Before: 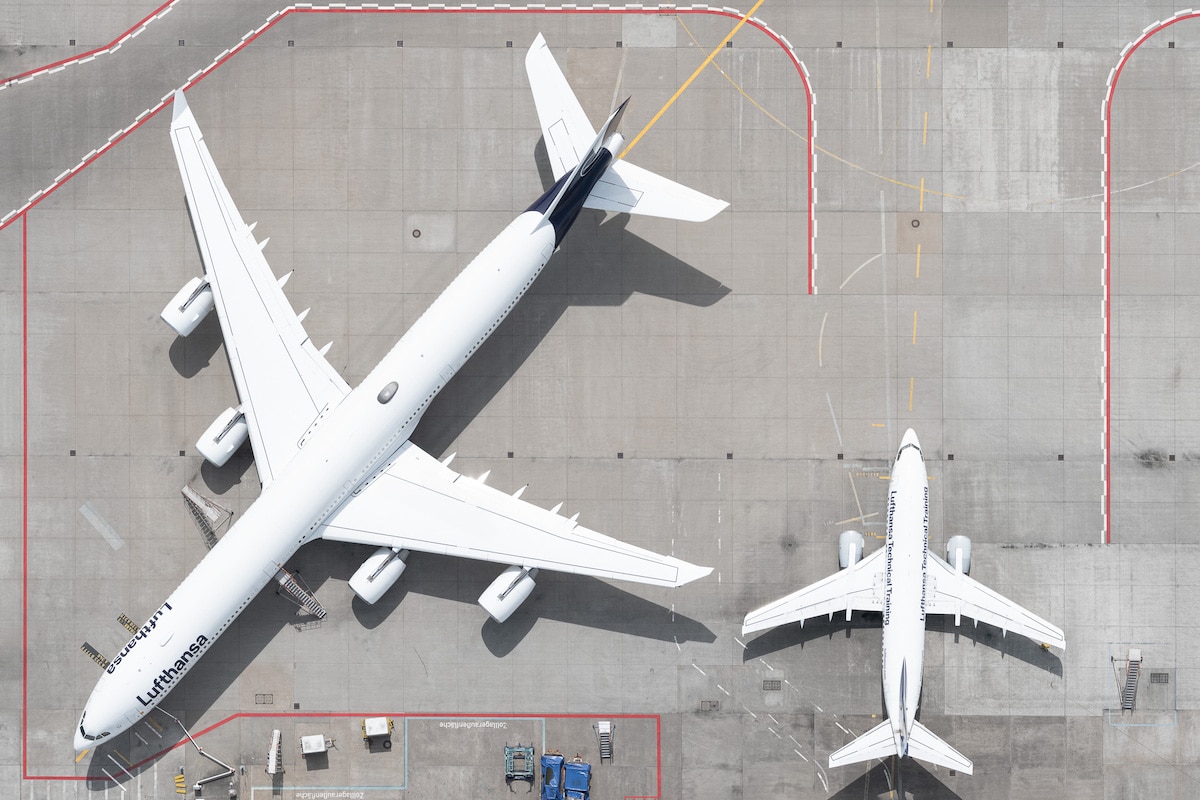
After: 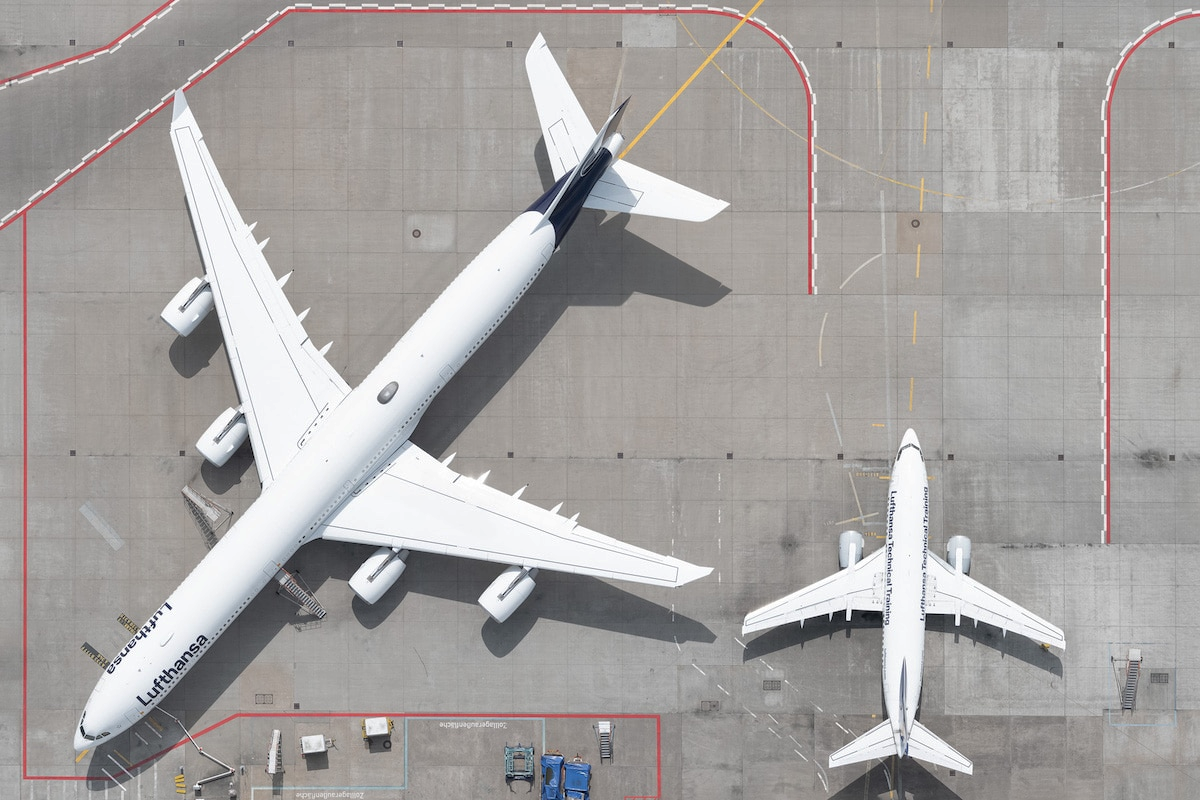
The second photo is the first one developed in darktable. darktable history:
shadows and highlights: shadows 29.94
